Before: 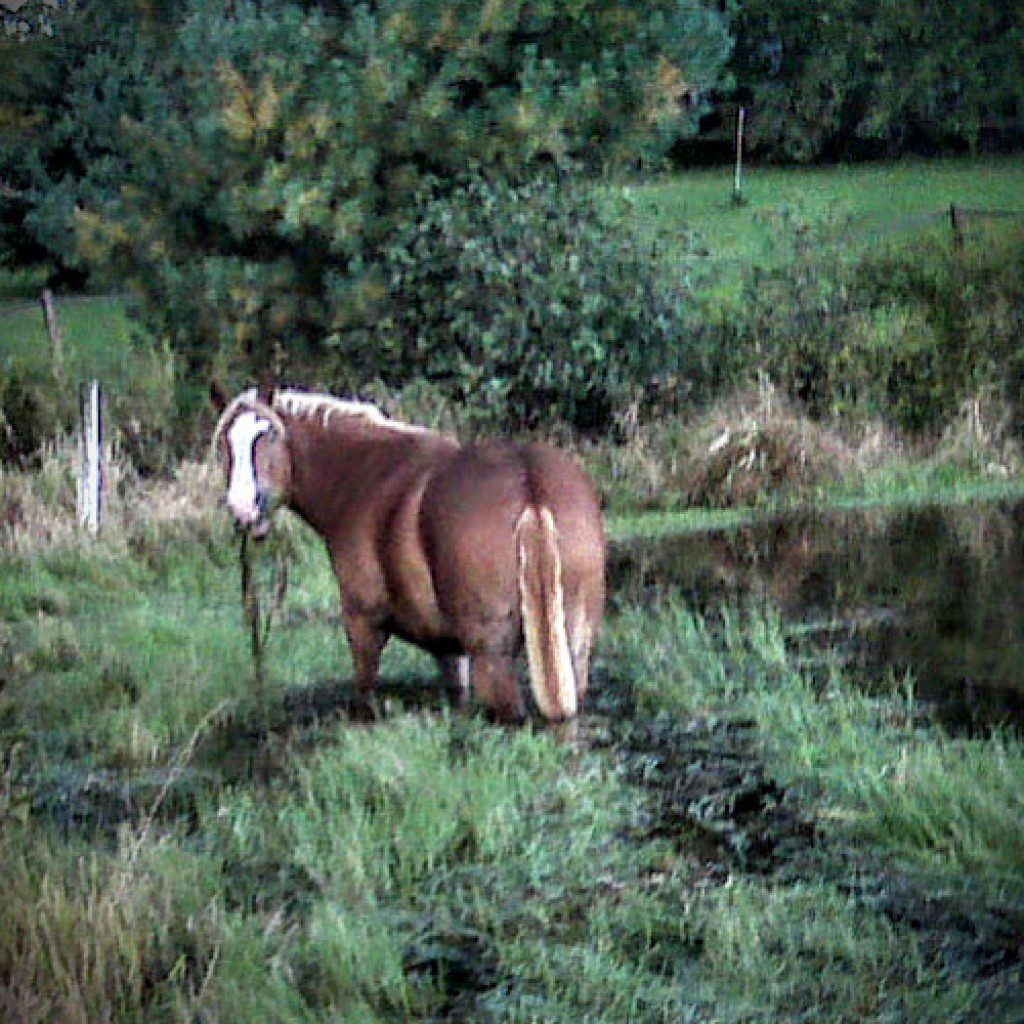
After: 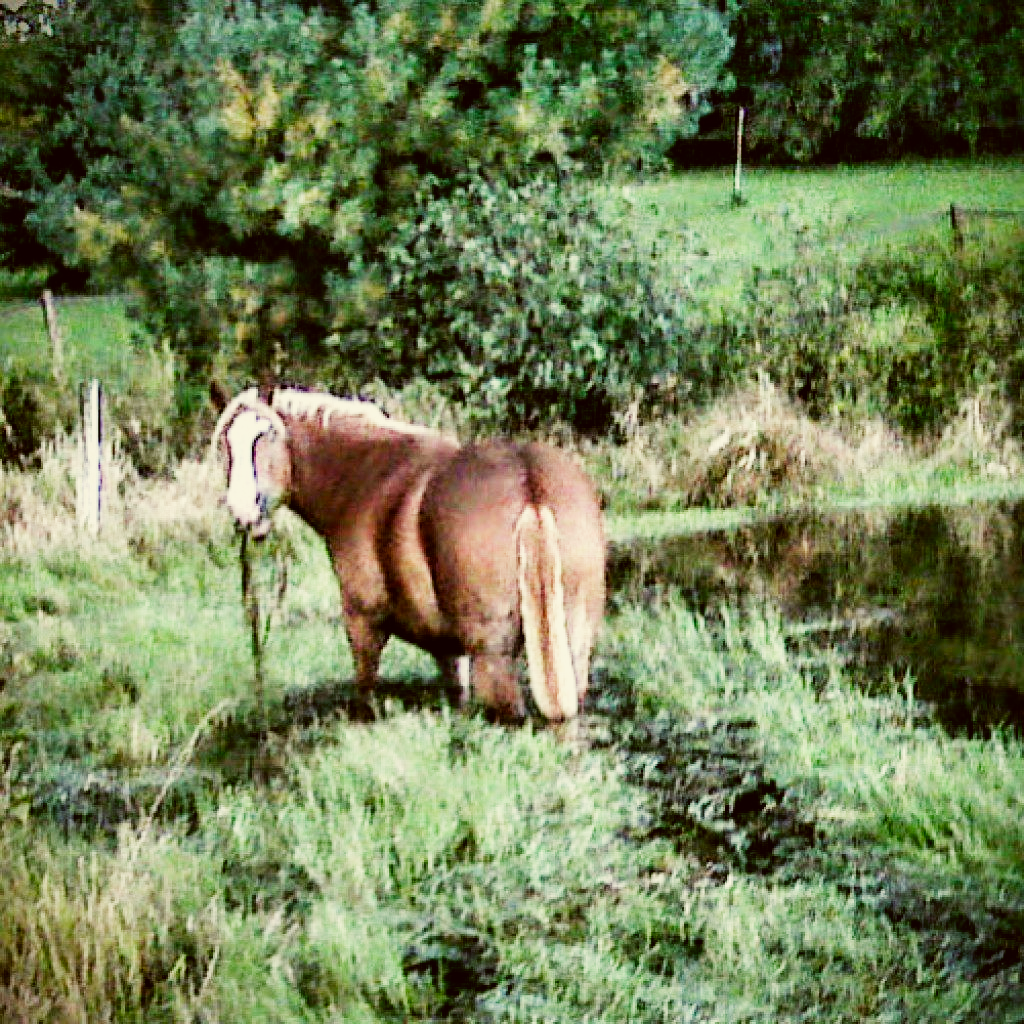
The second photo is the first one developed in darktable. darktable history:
exposure: black level correction 0, exposure 1.1 EV, compensate highlight preservation false
color correction: highlights a* -1.43, highlights b* 10.12, shadows a* 0.395, shadows b* 19.35
sigmoid: contrast 1.7, skew -0.1, preserve hue 0%, red attenuation 0.1, red rotation 0.035, green attenuation 0.1, green rotation -0.017, blue attenuation 0.15, blue rotation -0.052, base primaries Rec2020
